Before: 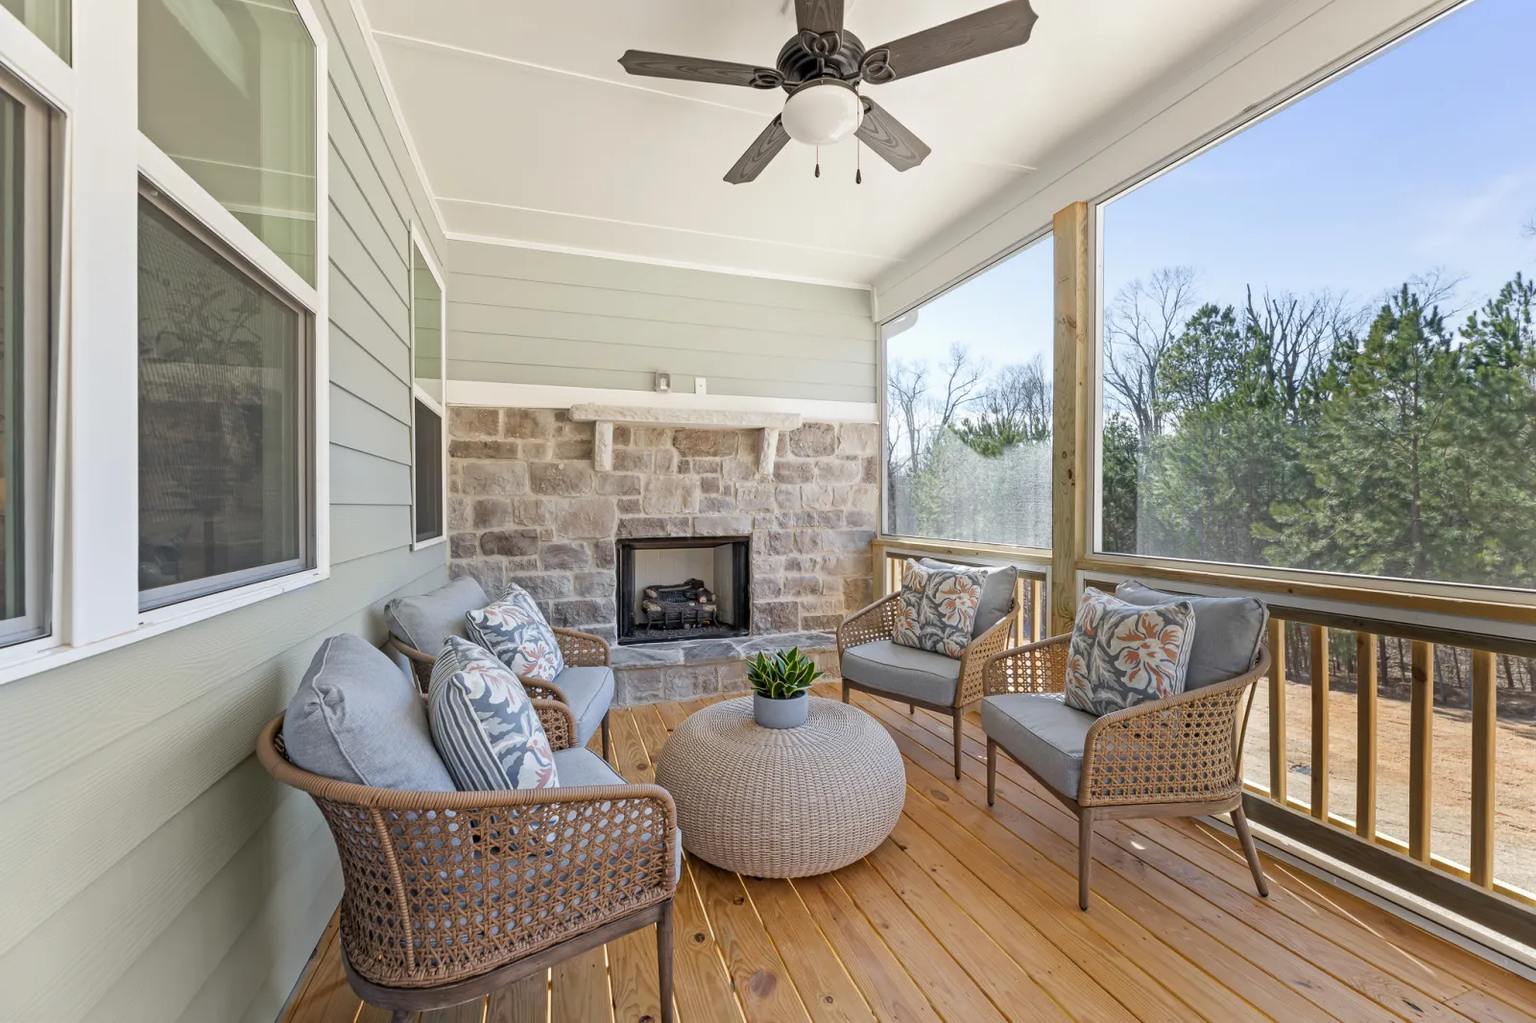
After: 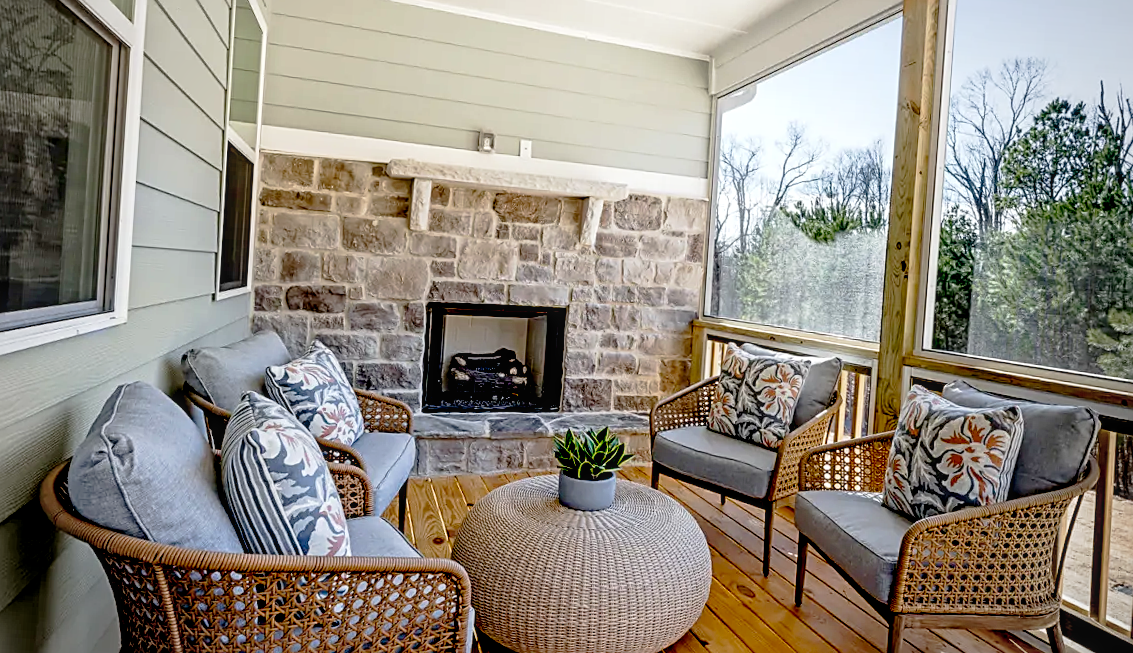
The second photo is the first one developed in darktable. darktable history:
crop and rotate: angle -3.81°, left 9.741%, top 20.848%, right 12.491%, bottom 11.907%
tone equalizer: edges refinement/feathering 500, mask exposure compensation -1.57 EV, preserve details no
local contrast: on, module defaults
sharpen: on, module defaults
tone curve: curves: ch0 [(0, 0.013) (0.117, 0.081) (0.257, 0.259) (0.408, 0.45) (0.611, 0.64) (0.81, 0.857) (1, 1)]; ch1 [(0, 0) (0.287, 0.198) (0.501, 0.506) (0.56, 0.584) (0.715, 0.741) (0.976, 0.992)]; ch2 [(0, 0) (0.369, 0.362) (0.5, 0.5) (0.537, 0.547) (0.59, 0.603) (0.681, 0.754) (1, 1)], preserve colors none
exposure: black level correction 0.058, compensate exposure bias true, compensate highlight preservation false
vignetting: fall-off start 75.38%, brightness -0.264, width/height ratio 1.077
